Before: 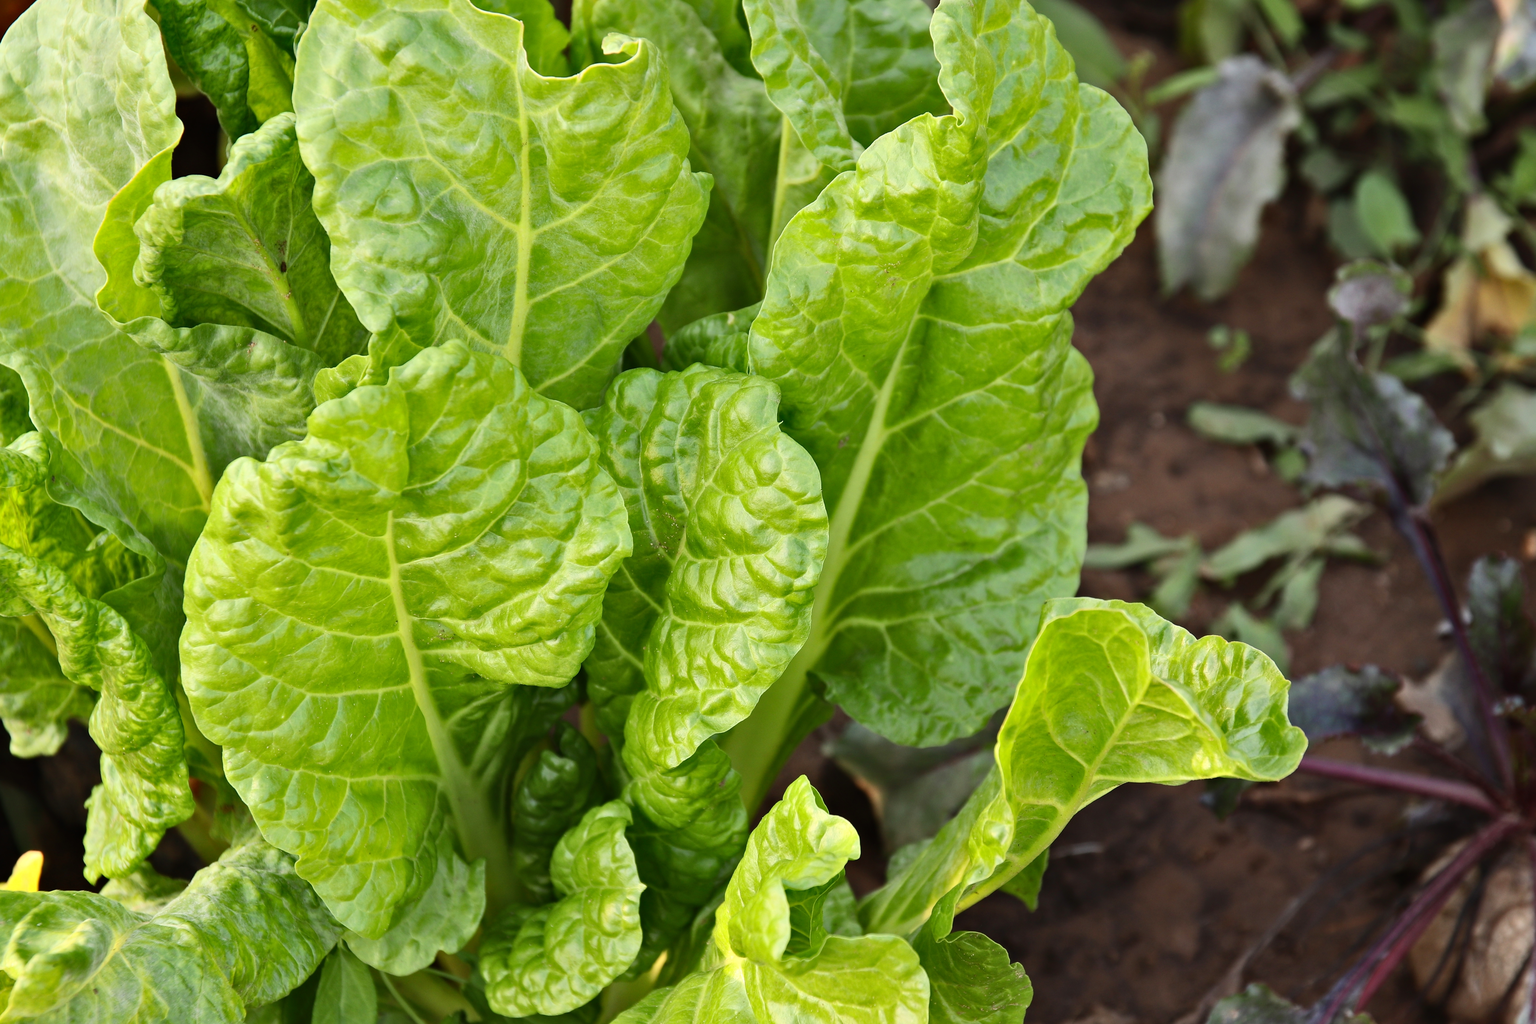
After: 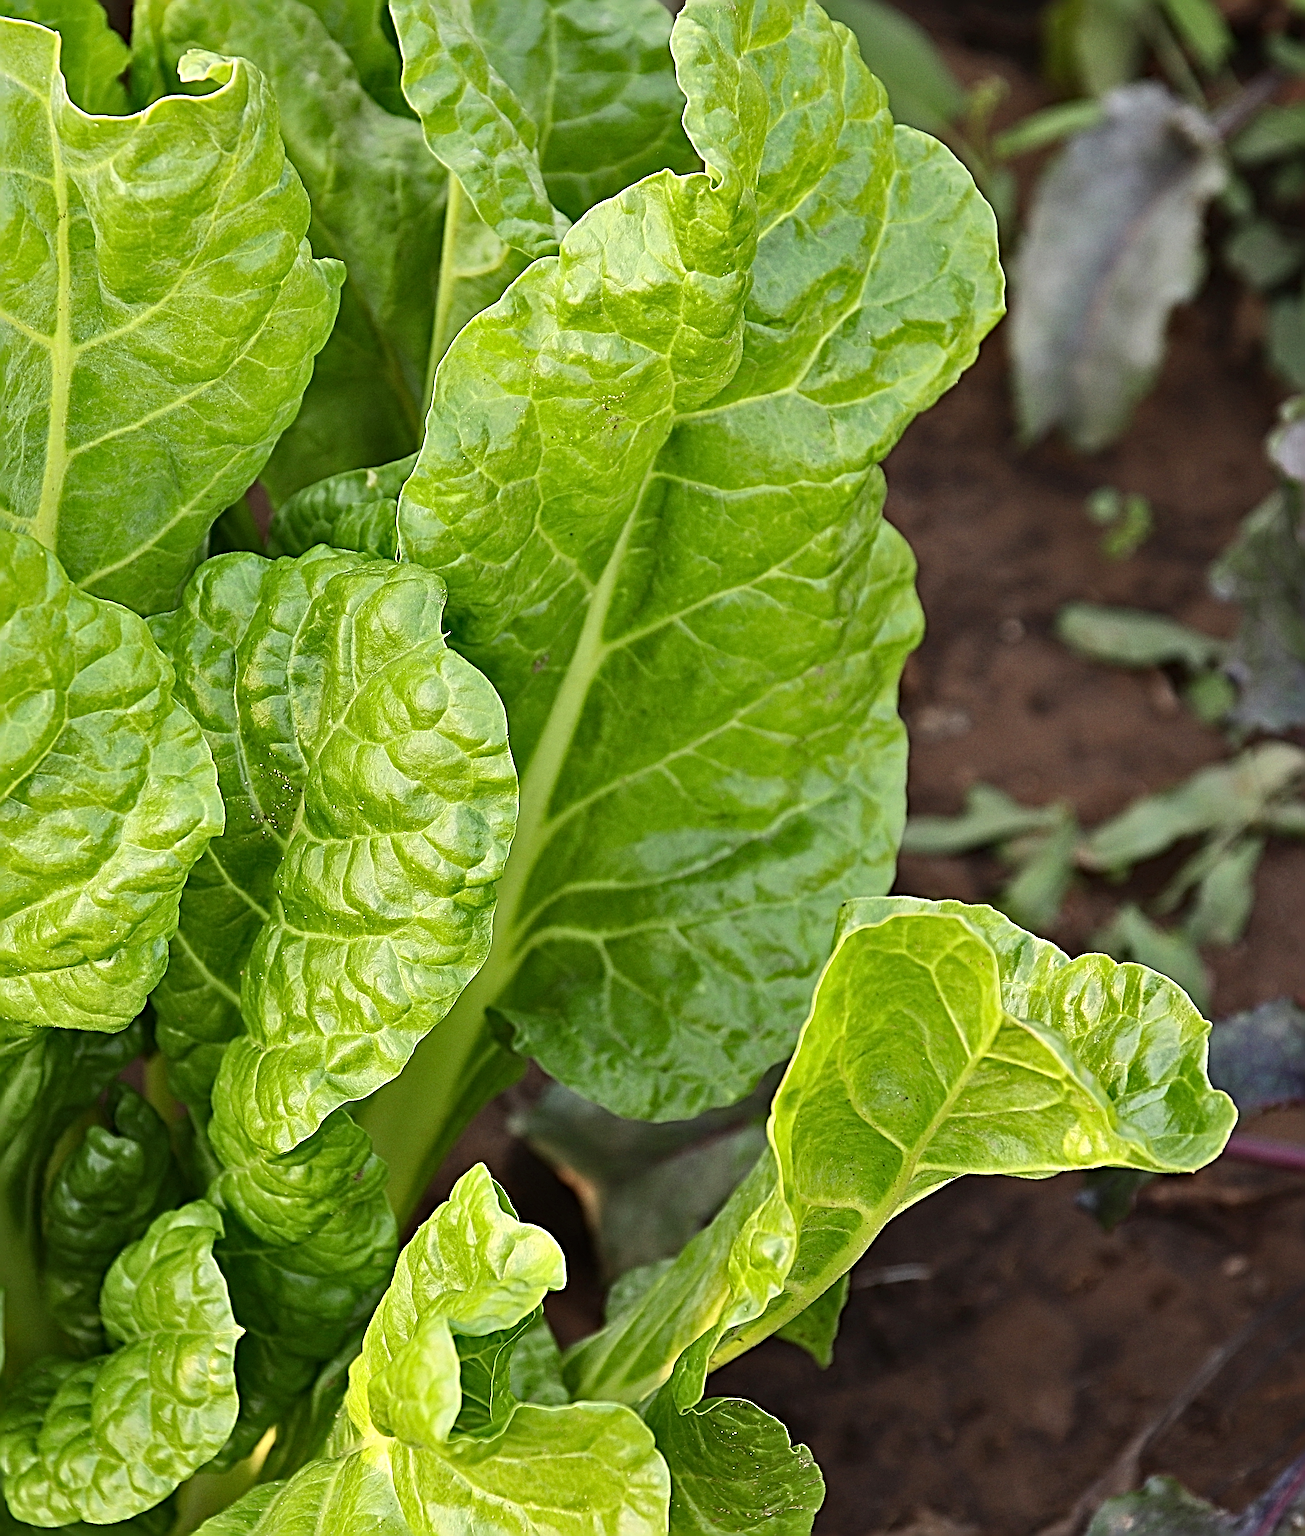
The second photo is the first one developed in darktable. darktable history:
crop: left 31.467%, top 0.018%, right 11.87%
sharpen: radius 6.263, amount 1.8, threshold 0.065
